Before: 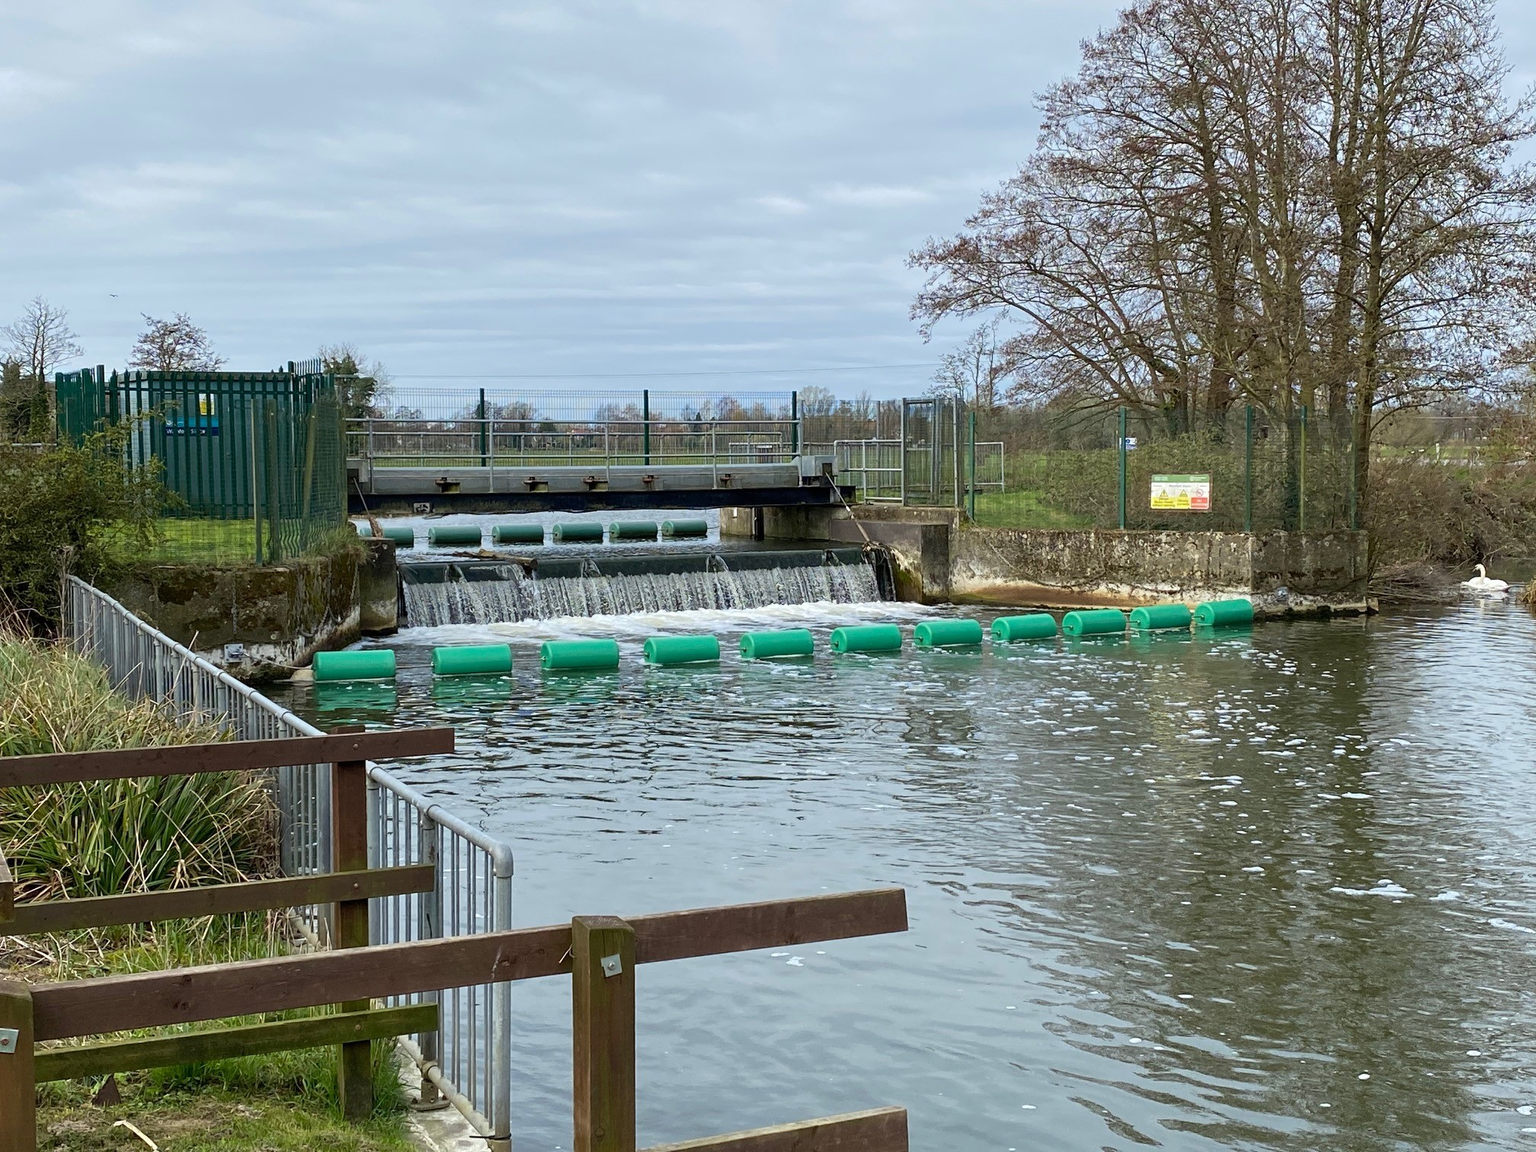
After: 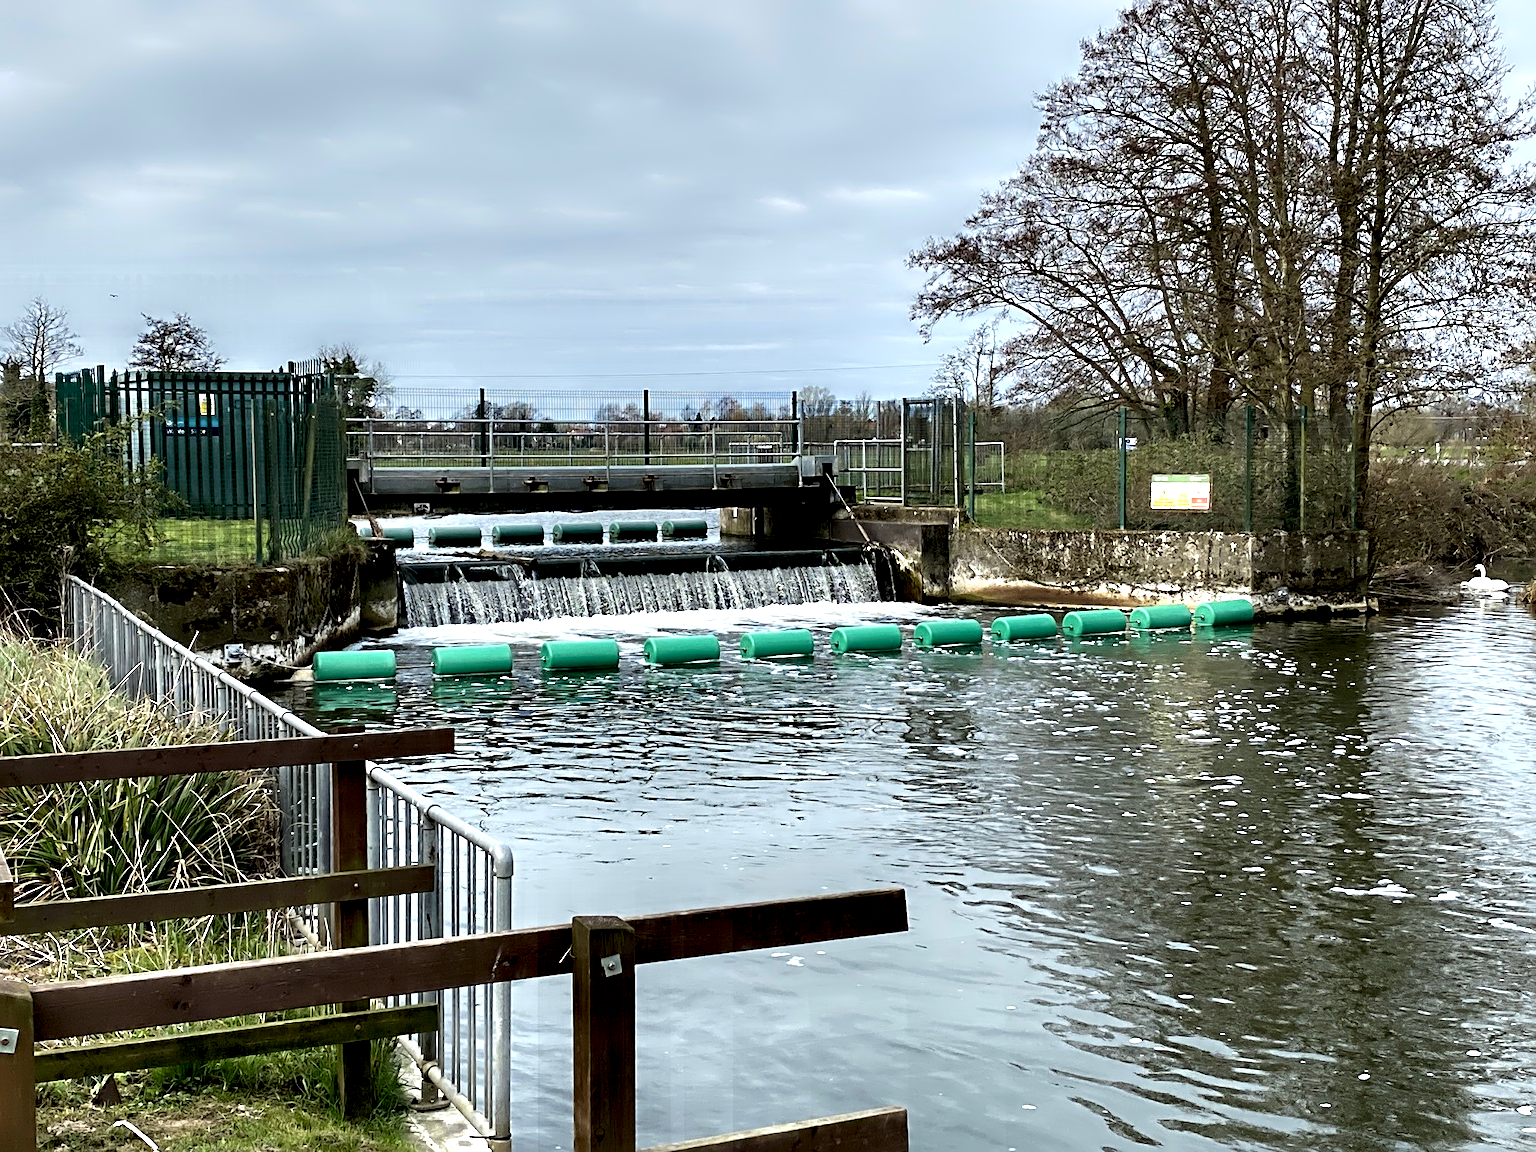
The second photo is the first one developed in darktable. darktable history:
sharpen: radius 2.167, amount 0.381, threshold 0
contrast equalizer: y [[0.783, 0.666, 0.575, 0.77, 0.556, 0.501], [0.5 ×6], [0.5 ×6], [0, 0.02, 0.272, 0.399, 0.062, 0], [0 ×6]]
